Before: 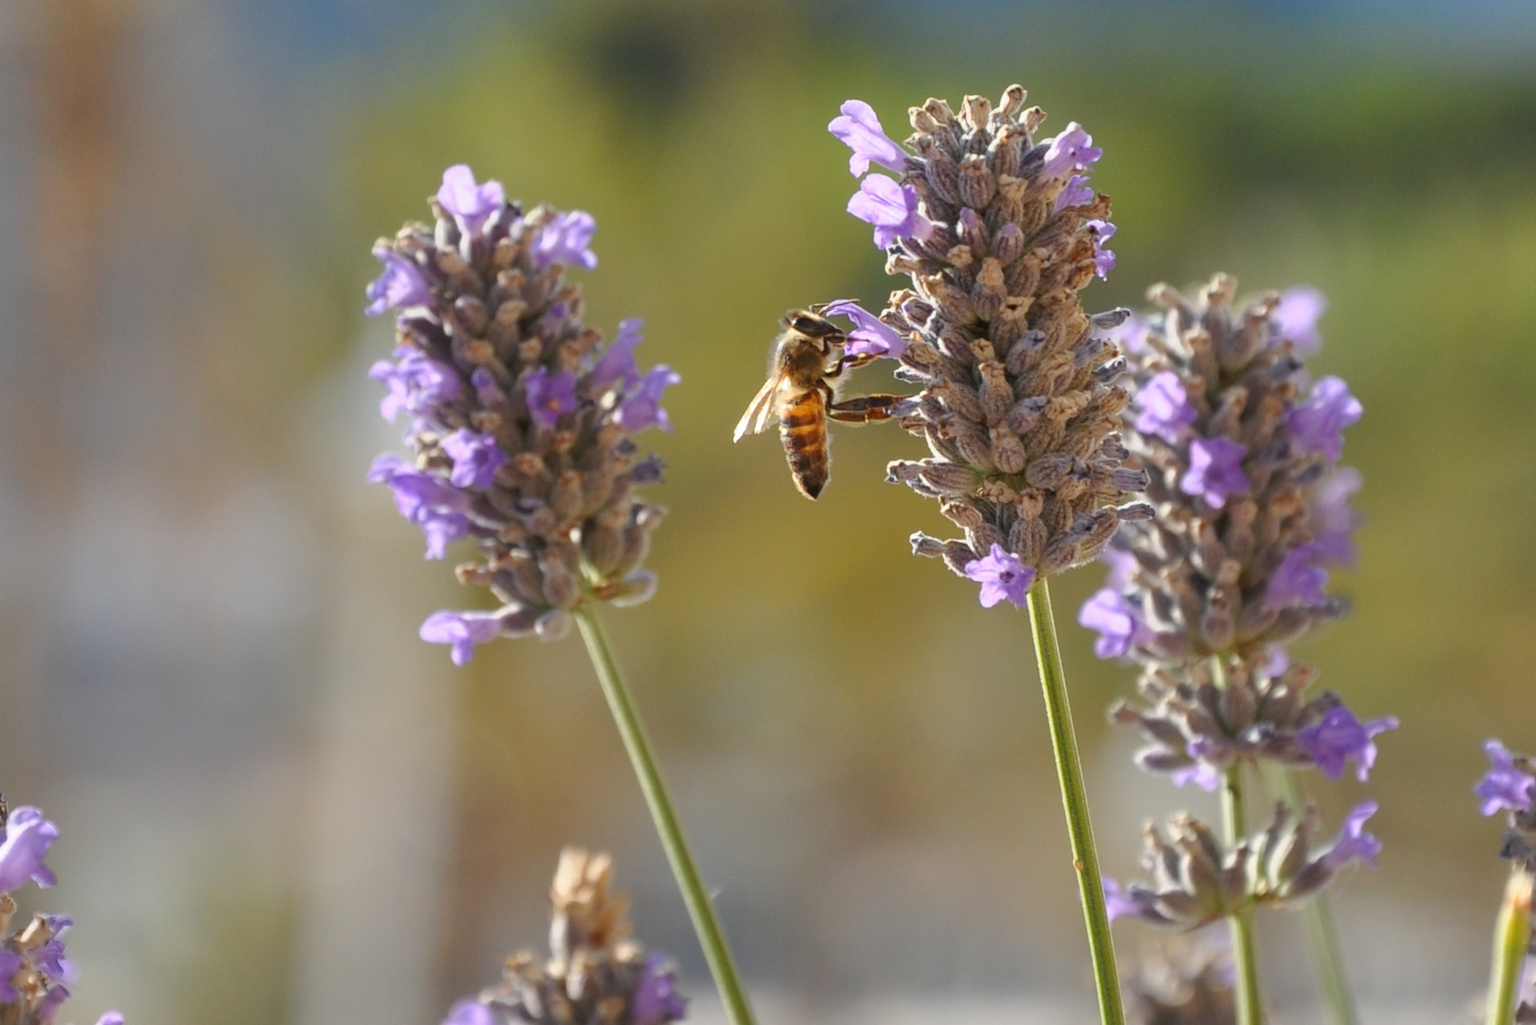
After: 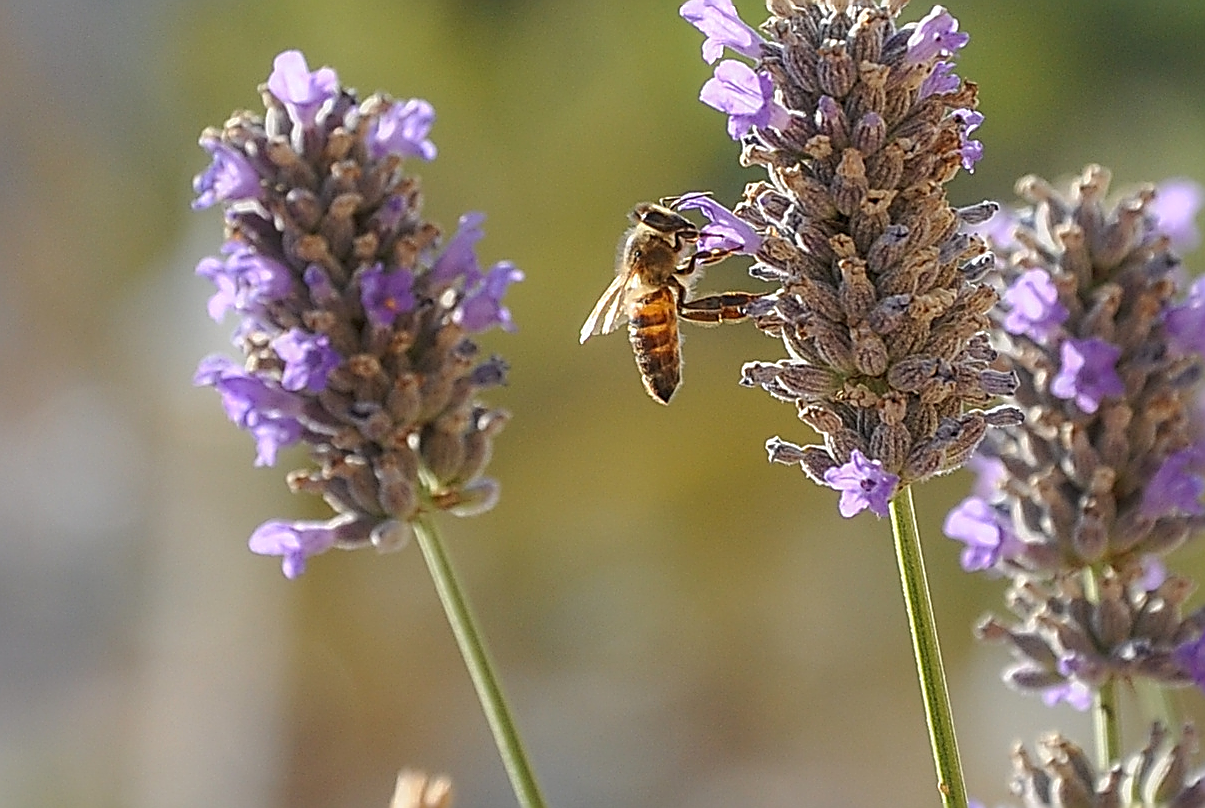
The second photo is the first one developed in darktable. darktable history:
shadows and highlights: radius 126.51, shadows 21.06, highlights -22.77, low approximation 0.01
local contrast: on, module defaults
crop and rotate: left 11.94%, top 11.414%, right 13.579%, bottom 13.737%
sharpen: amount 1.865
contrast equalizer: y [[0.5, 0.488, 0.462, 0.461, 0.491, 0.5], [0.5 ×6], [0.5 ×6], [0 ×6], [0 ×6]]
